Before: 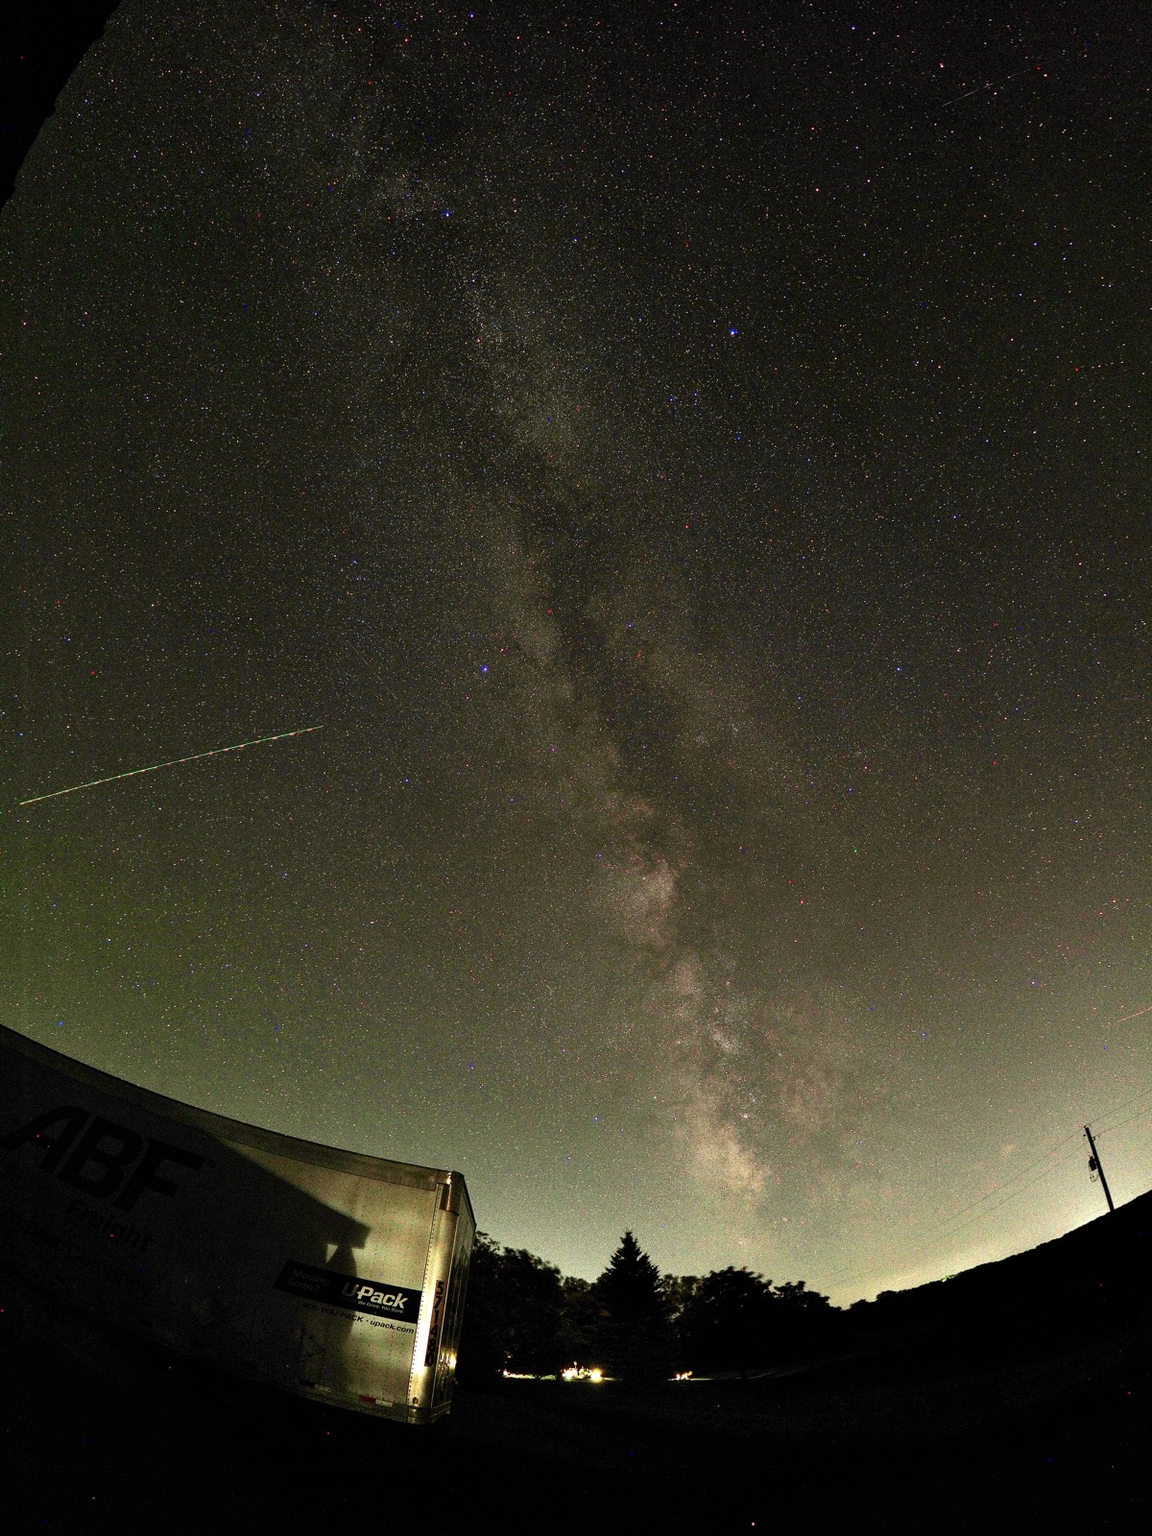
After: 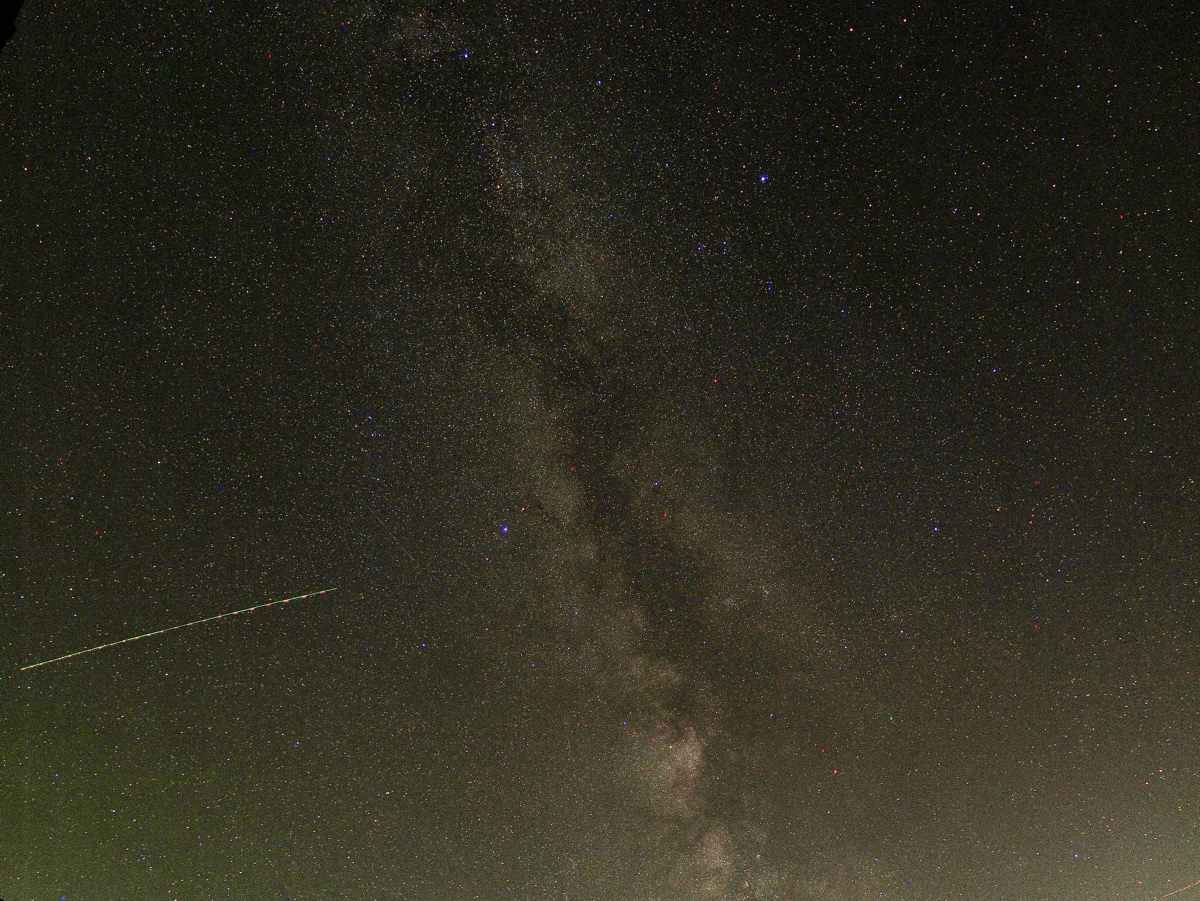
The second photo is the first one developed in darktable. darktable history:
base curve: curves: ch0 [(0, 0) (0.303, 0.277) (1, 1)], preserve colors none
crop and rotate: top 10.514%, bottom 33.172%
